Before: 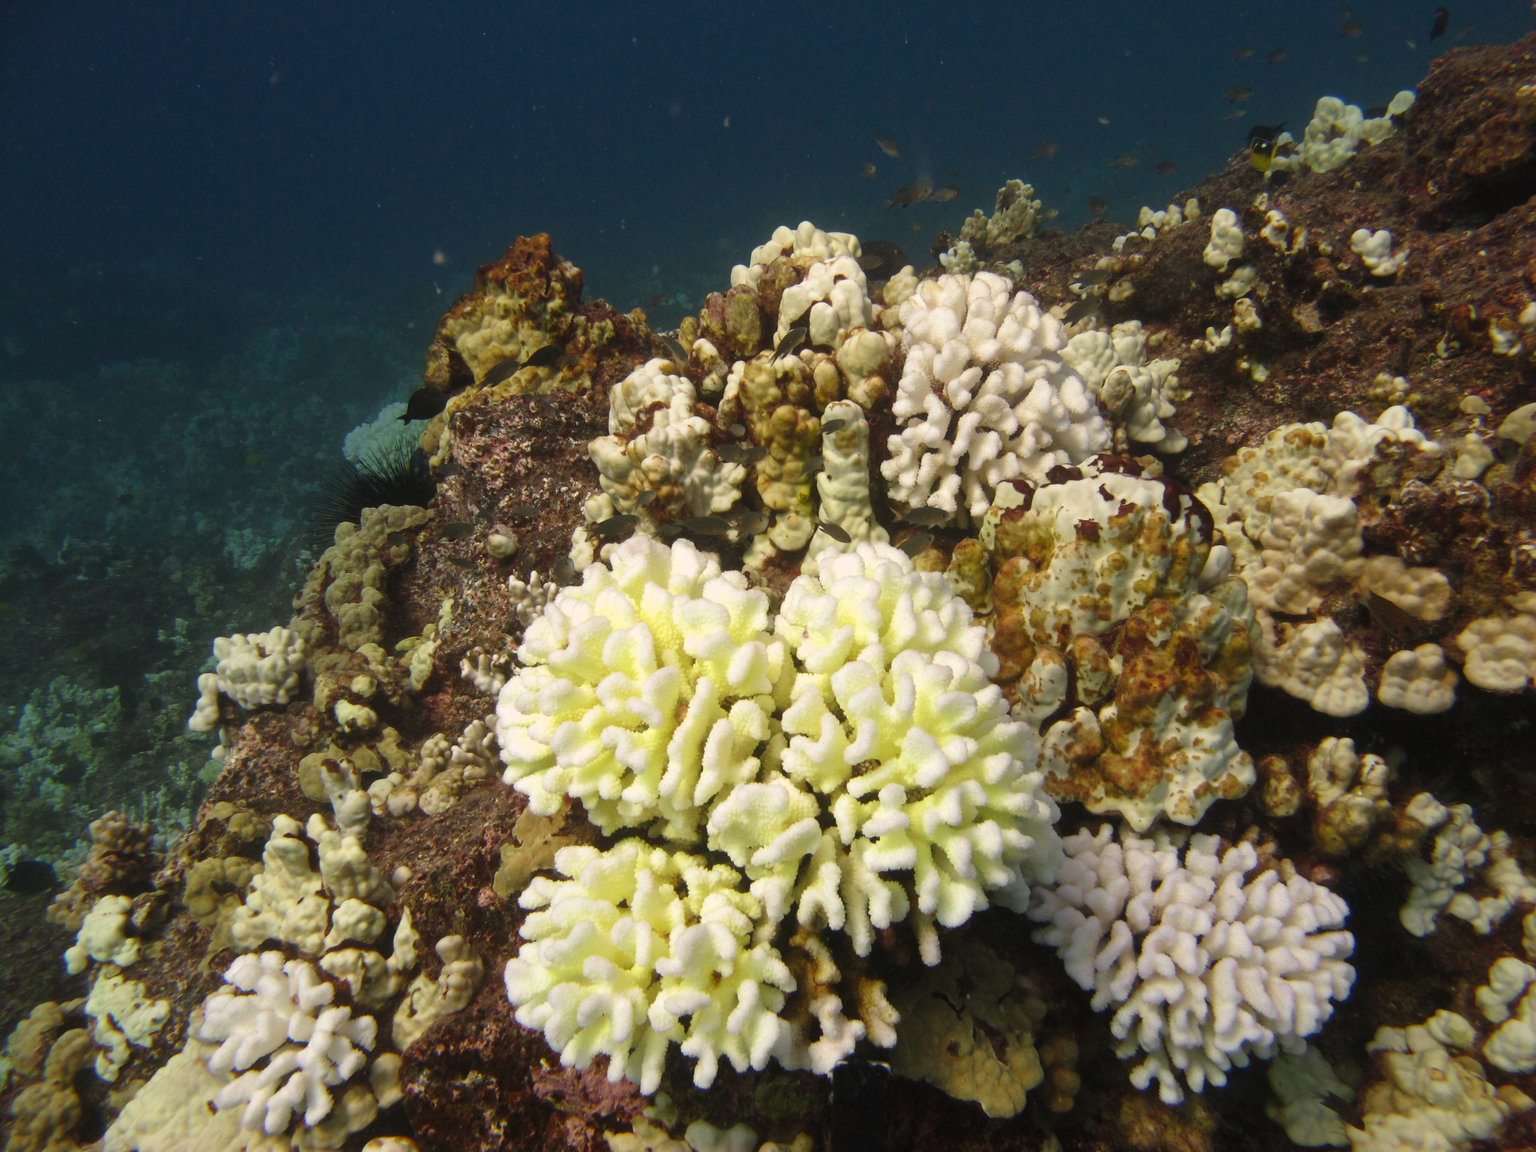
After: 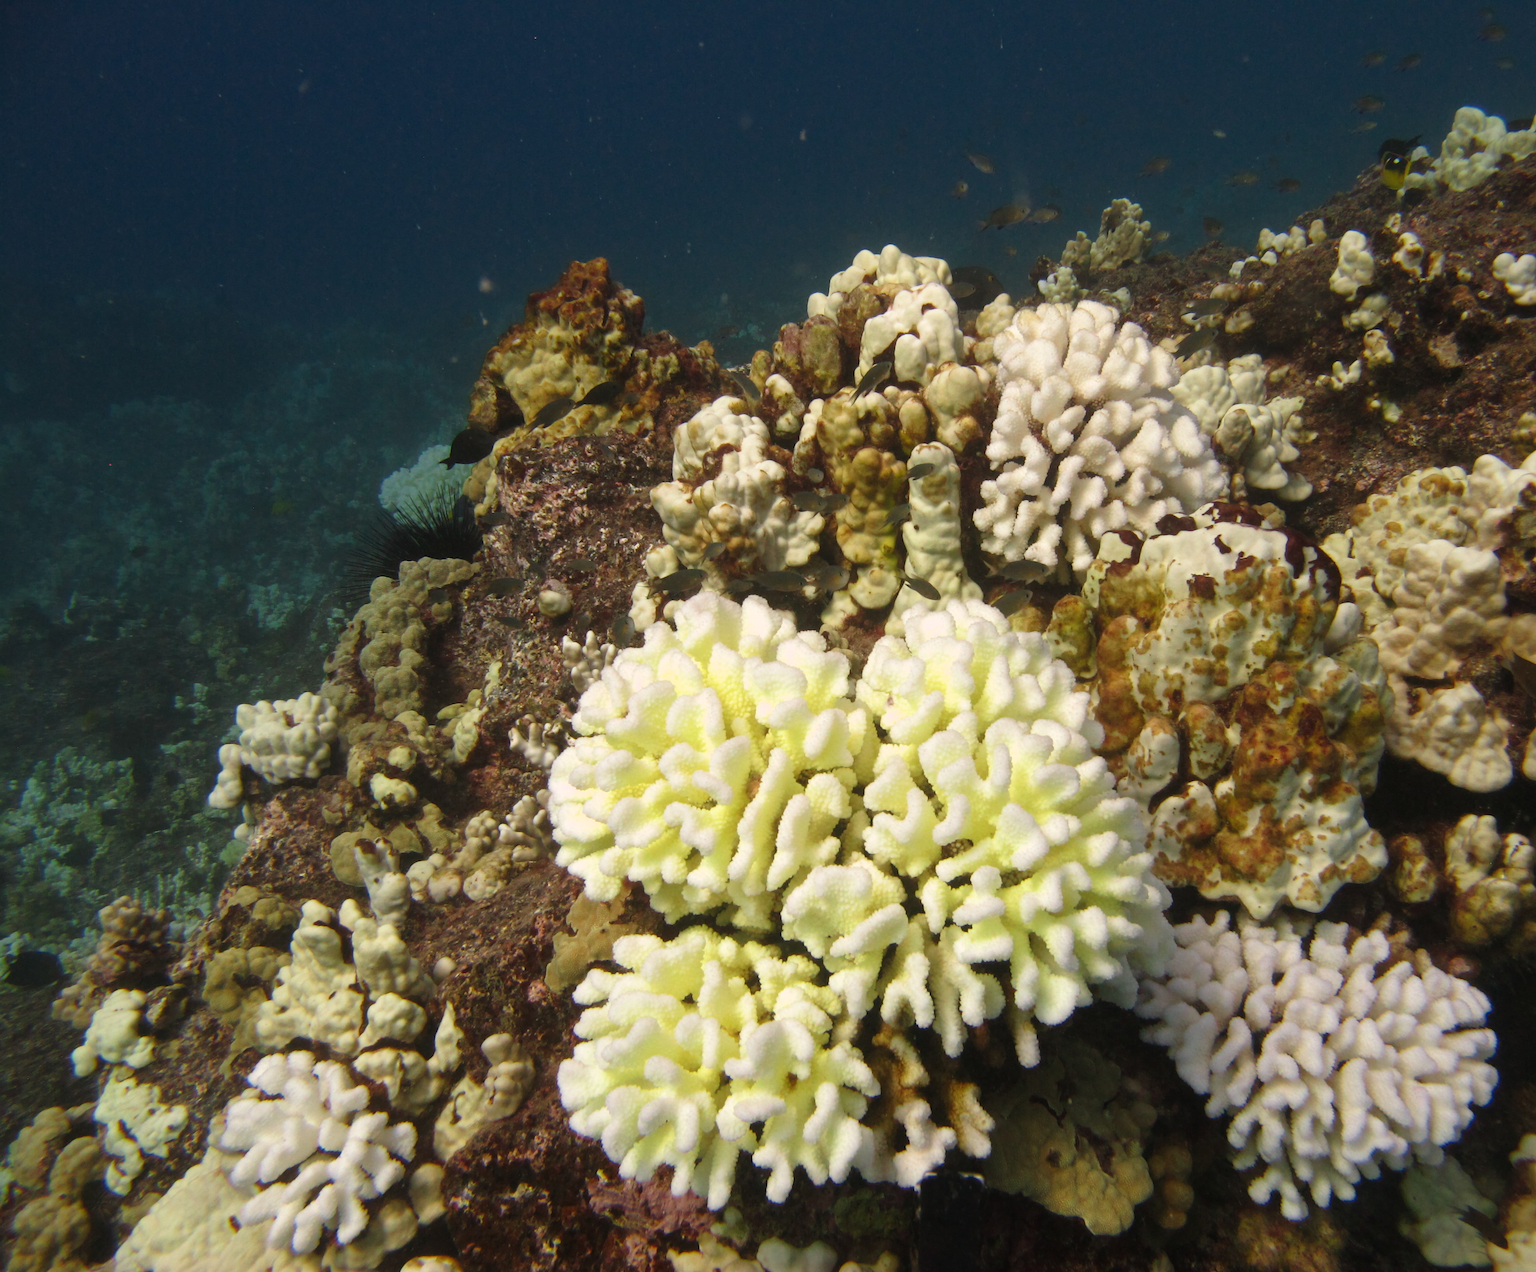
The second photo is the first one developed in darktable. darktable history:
tone equalizer: on, module defaults
crop: right 9.485%, bottom 0.017%
